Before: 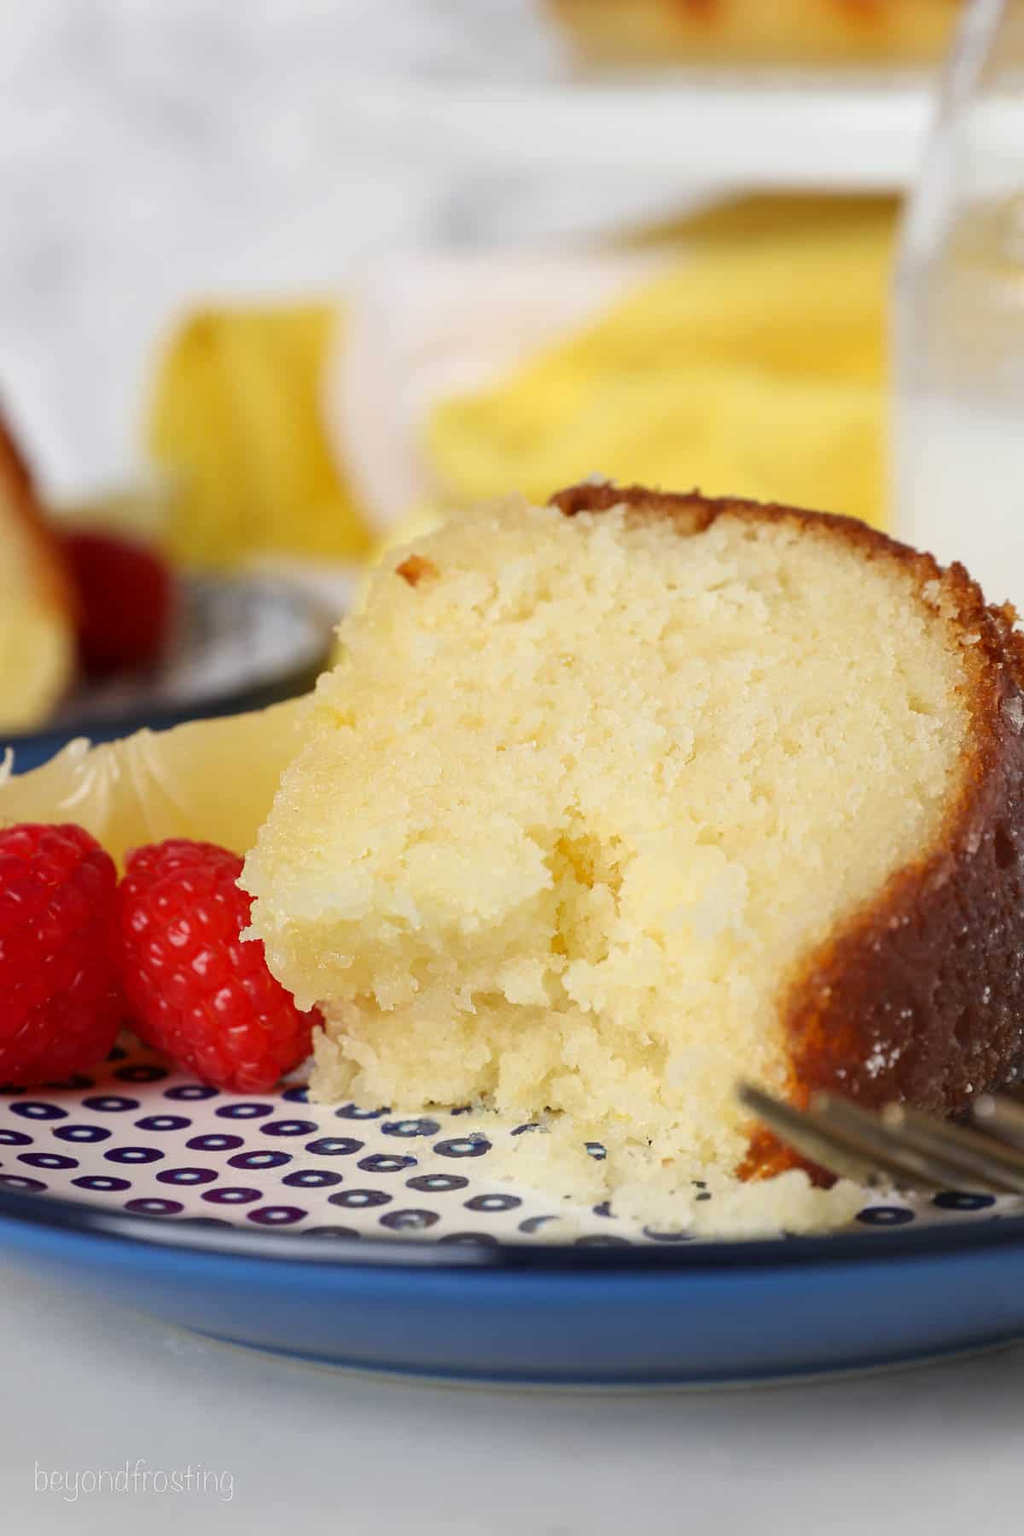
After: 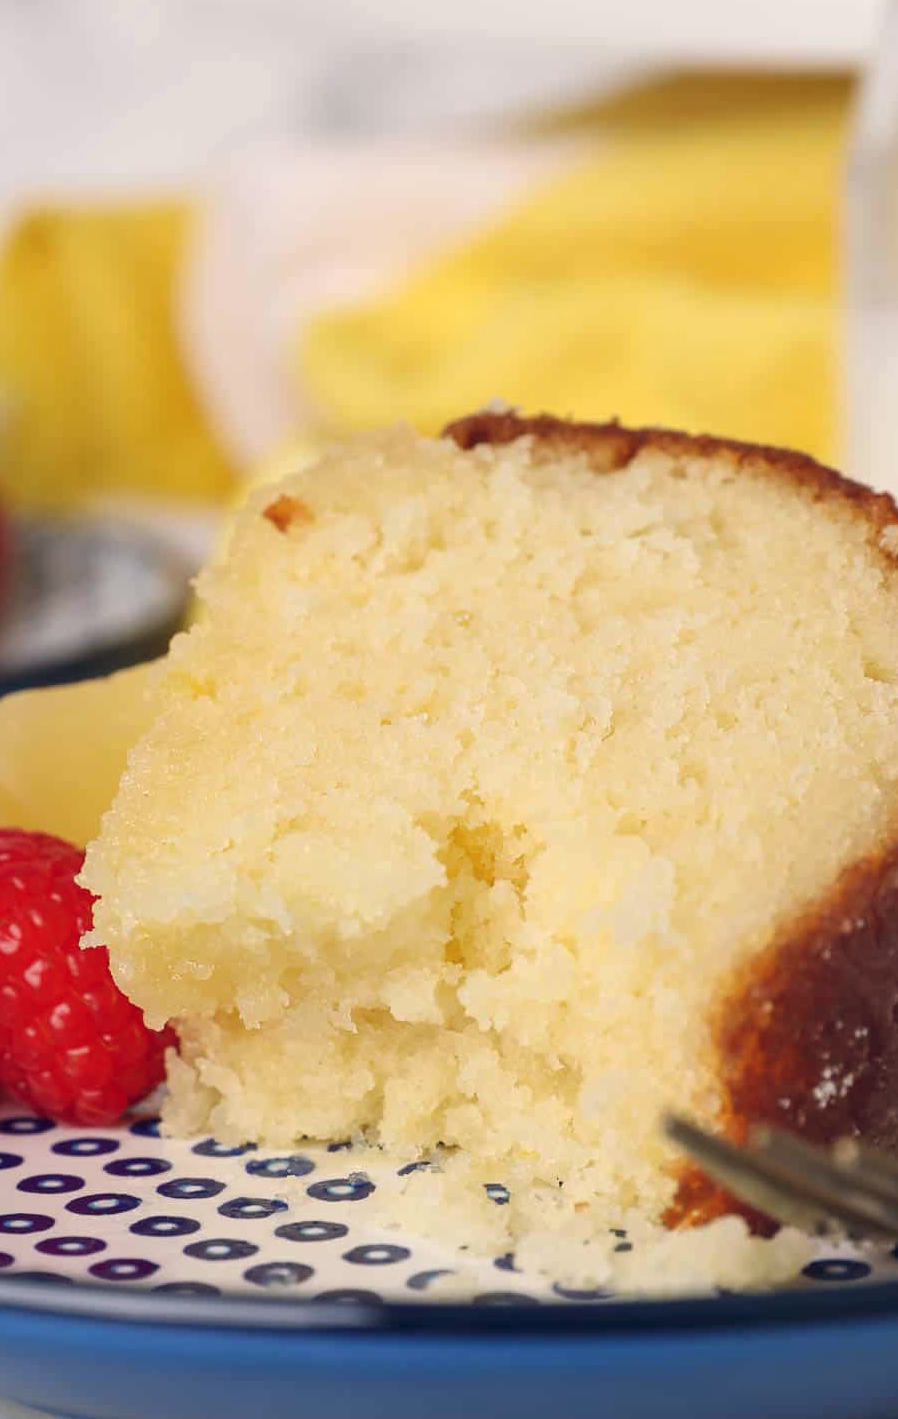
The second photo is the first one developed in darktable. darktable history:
color balance rgb: shadows lift › hue 87.51°, highlights gain › chroma 1.62%, highlights gain › hue 55.1°, global offset › chroma 0.1%, global offset › hue 253.66°, linear chroma grading › global chroma 0.5%
crop: left 16.768%, top 8.653%, right 8.362%, bottom 12.485%
tone equalizer: on, module defaults
